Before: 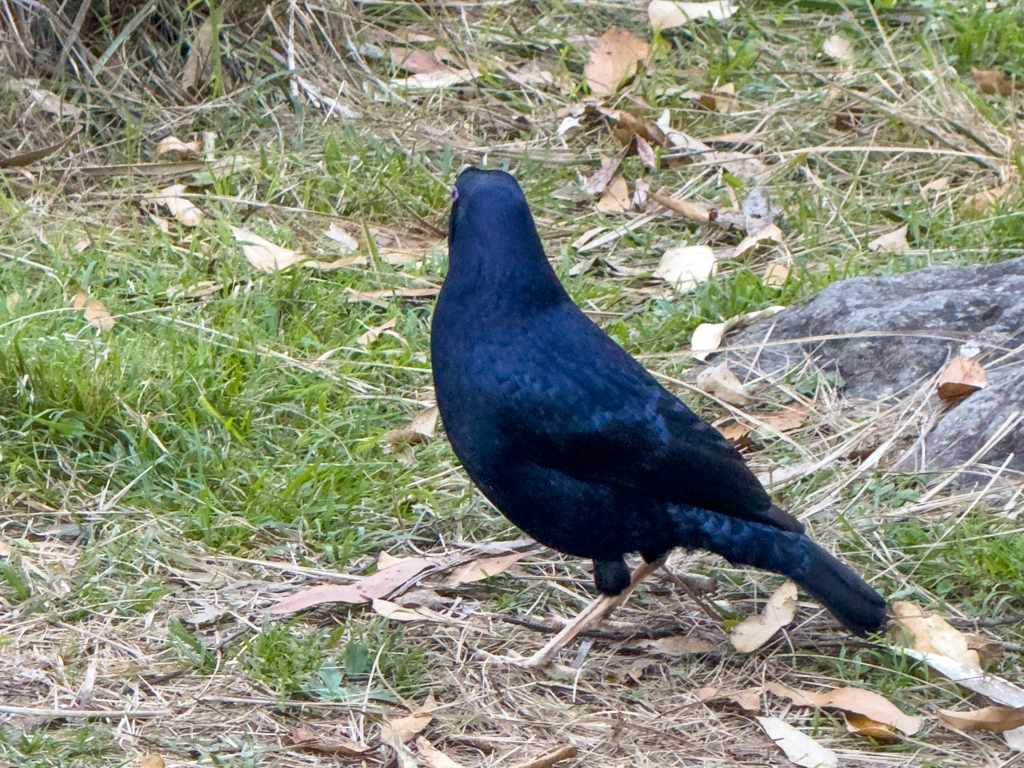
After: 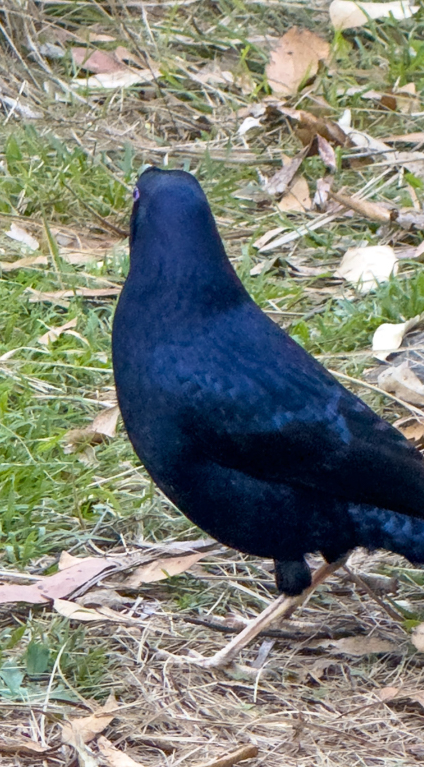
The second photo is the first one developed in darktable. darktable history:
crop: left 31.206%, right 27.304%
